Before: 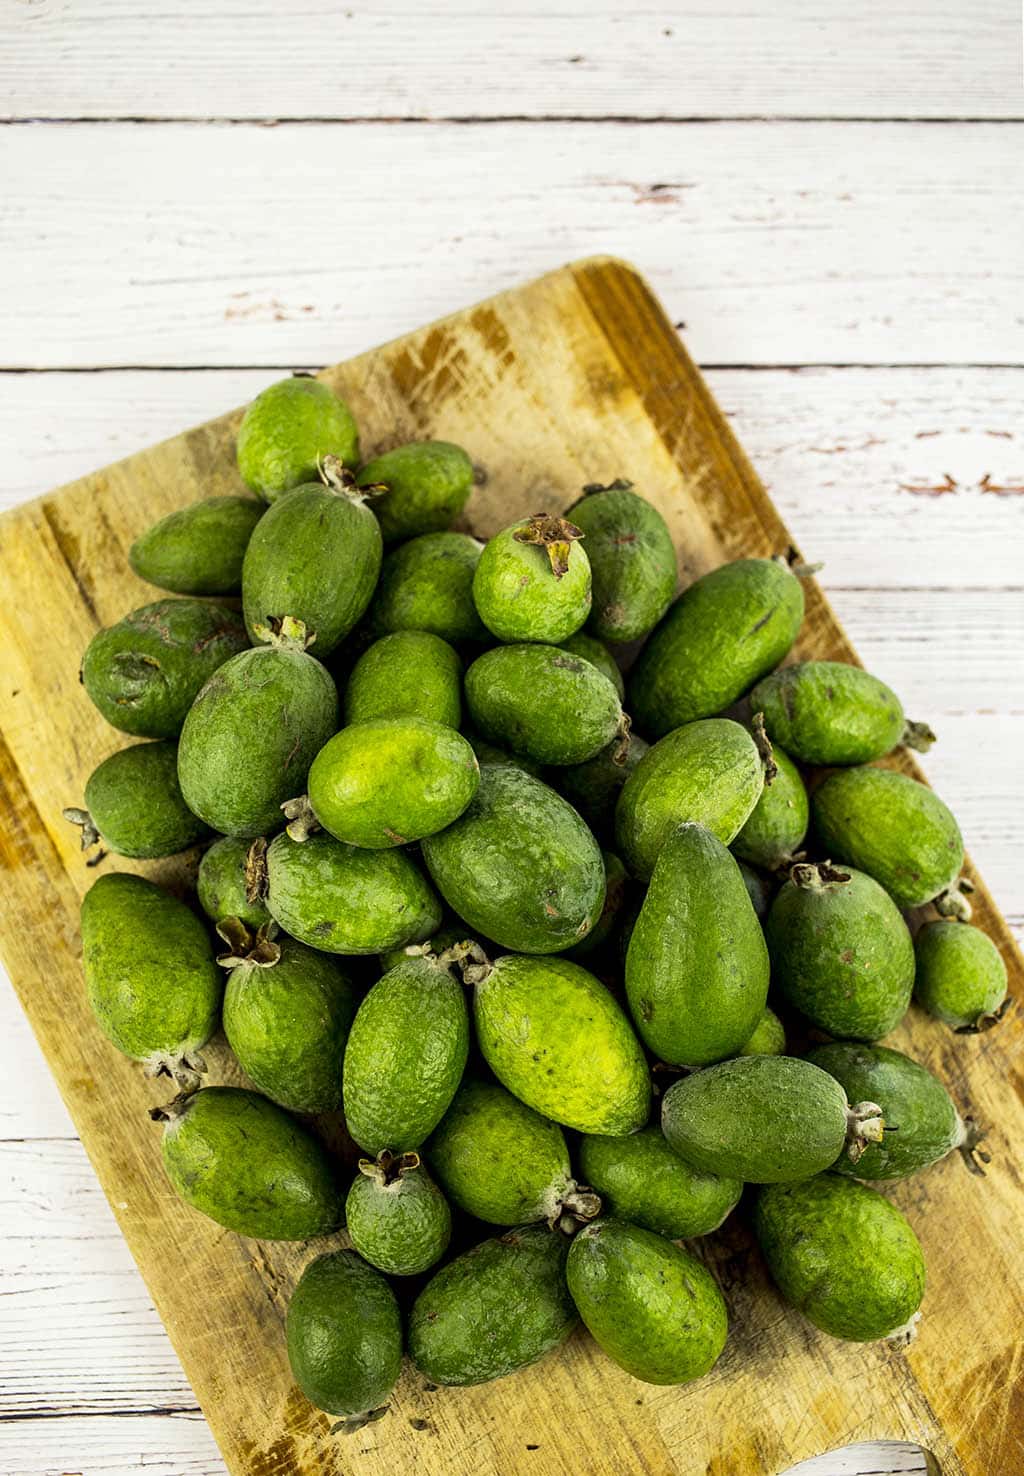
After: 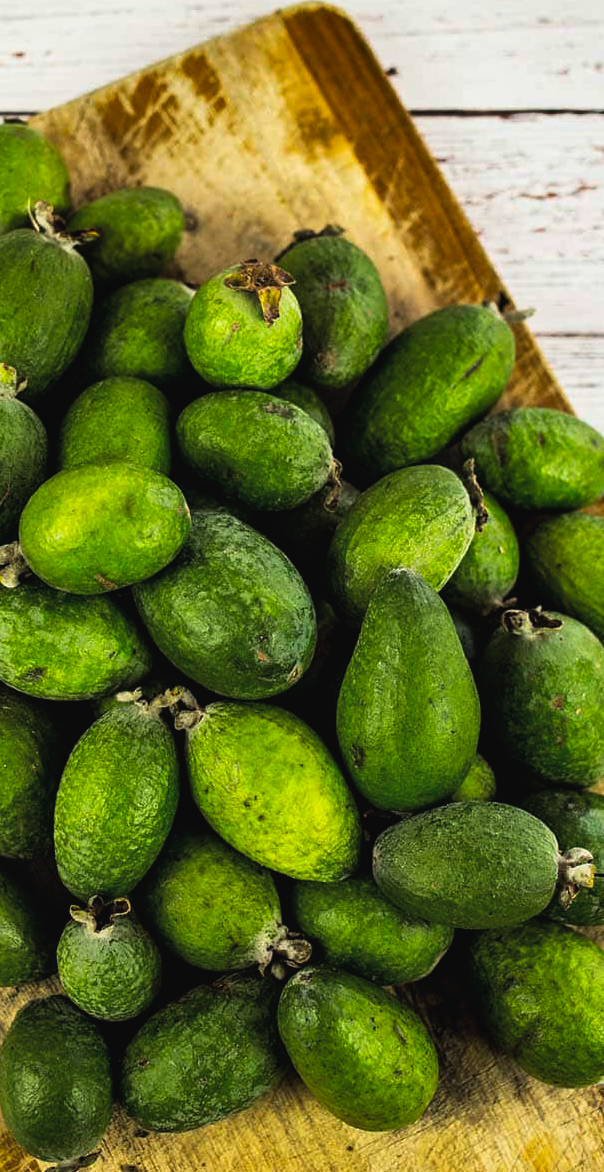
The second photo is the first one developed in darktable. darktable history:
contrast brightness saturation: contrast -0.3
tone curve: curves: ch0 [(0, 0) (0.003, 0.001) (0.011, 0.002) (0.025, 0.002) (0.044, 0.006) (0.069, 0.01) (0.1, 0.017) (0.136, 0.023) (0.177, 0.038) (0.224, 0.066) (0.277, 0.118) (0.335, 0.185) (0.399, 0.264) (0.468, 0.365) (0.543, 0.475) (0.623, 0.606) (0.709, 0.759) (0.801, 0.923) (0.898, 0.999) (1, 1)], color space Lab, linked channels, preserve colors none
shadows and highlights: low approximation 0.01, soften with gaussian
crop and rotate: left 28.279%, top 17.222%, right 12.702%, bottom 3.319%
